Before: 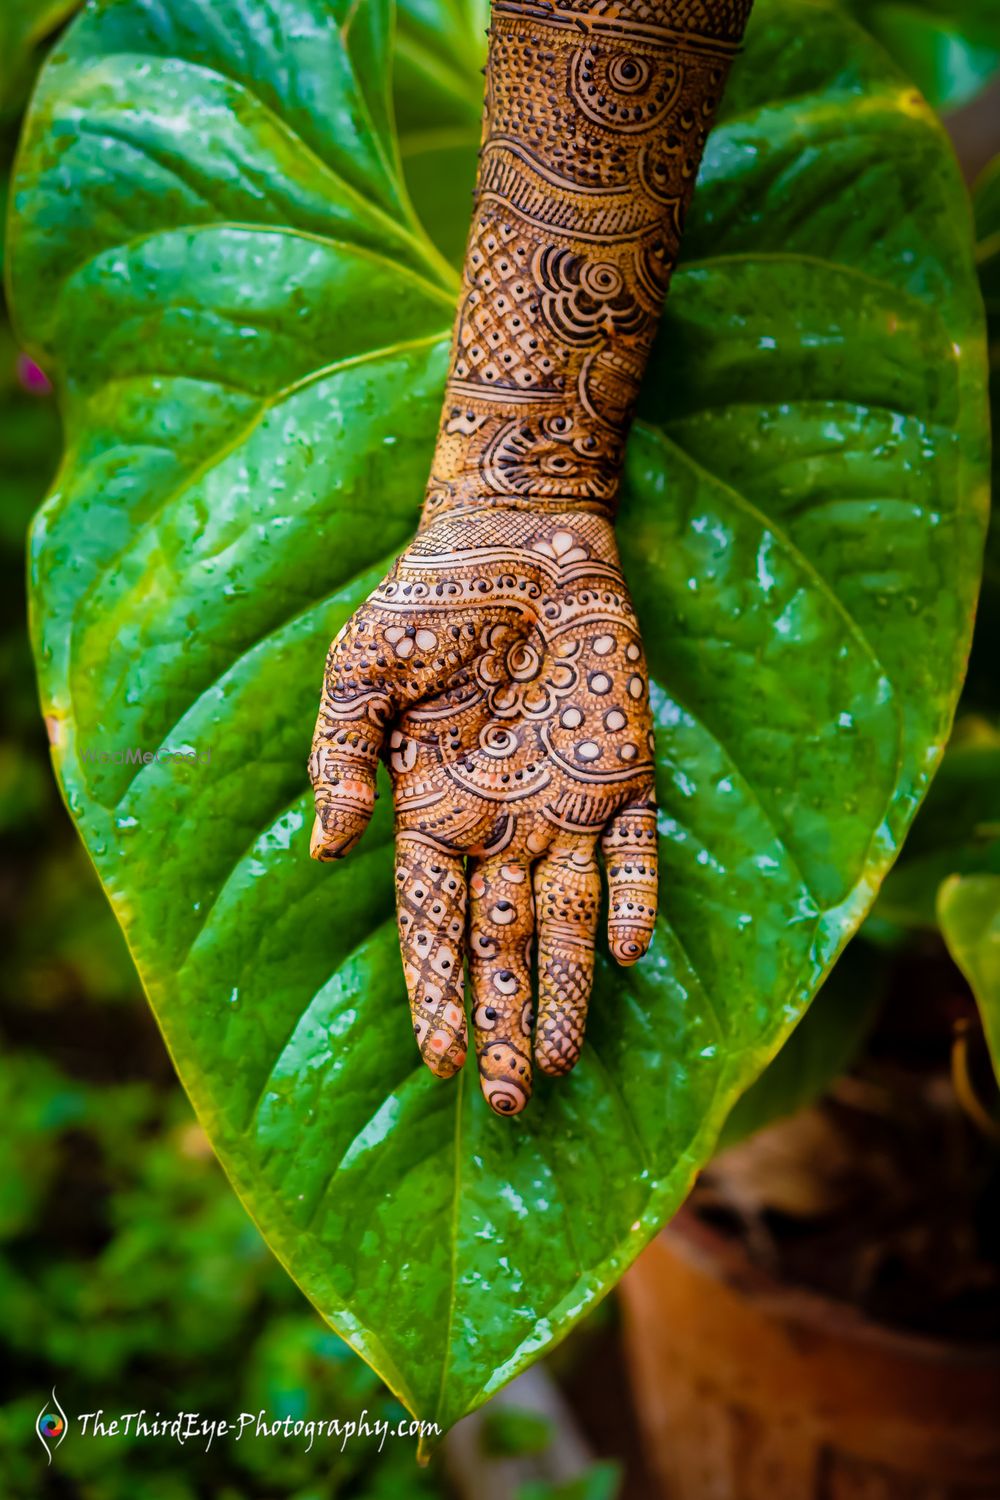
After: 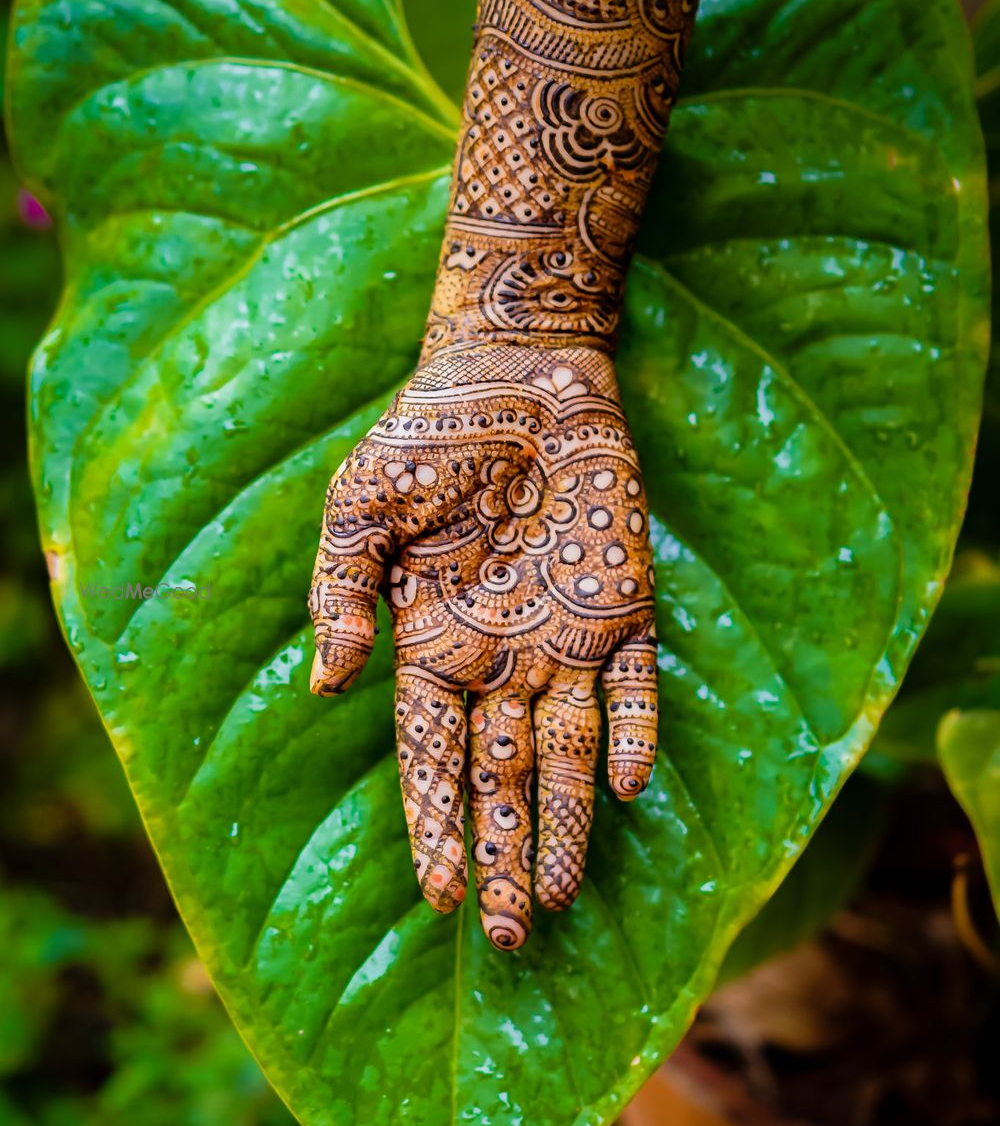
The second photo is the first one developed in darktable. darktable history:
crop: top 11.016%, bottom 13.884%
